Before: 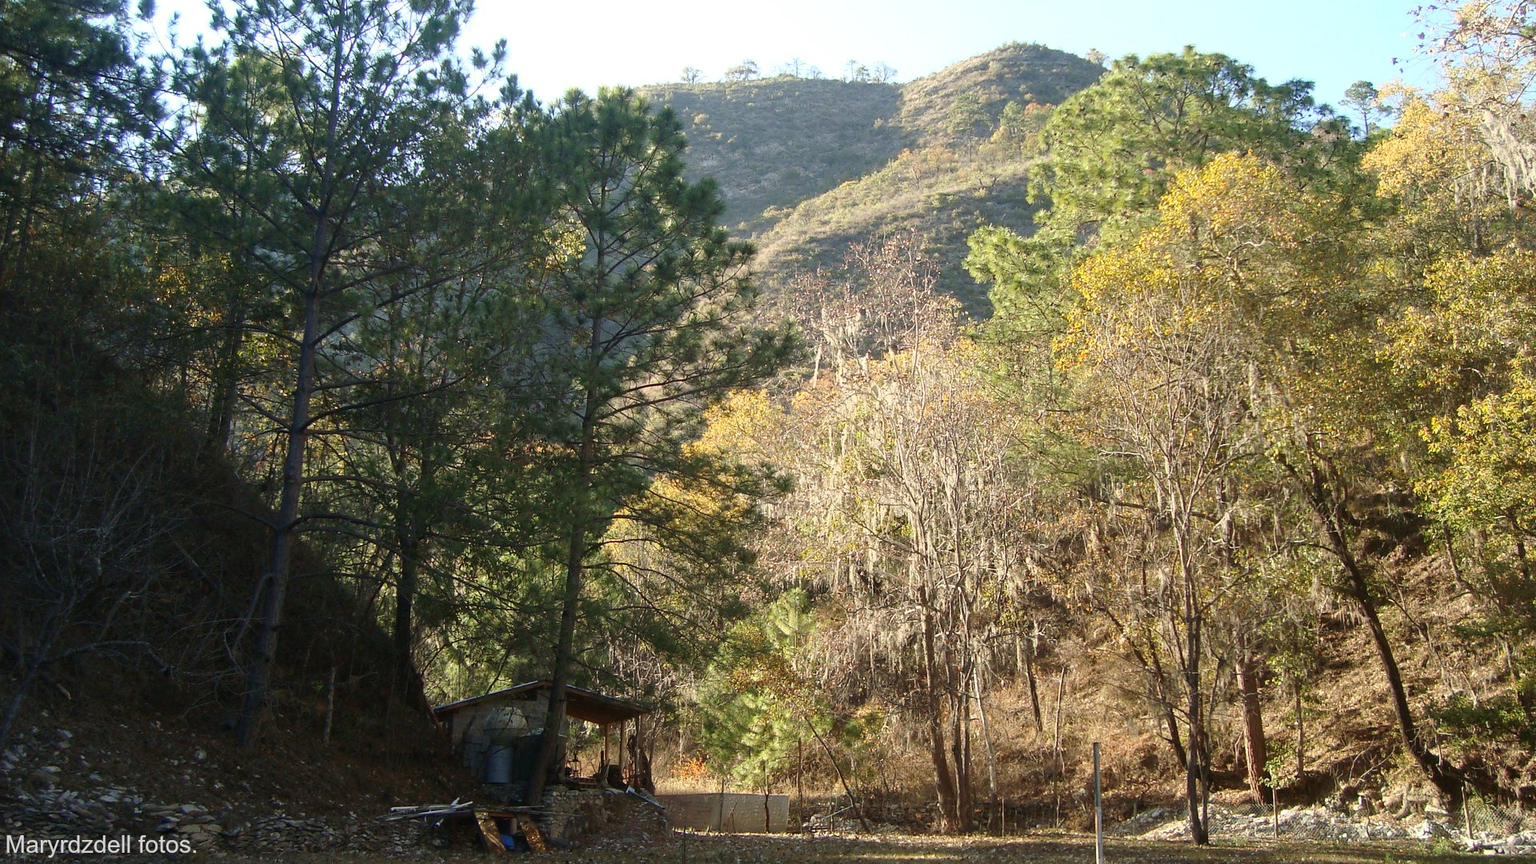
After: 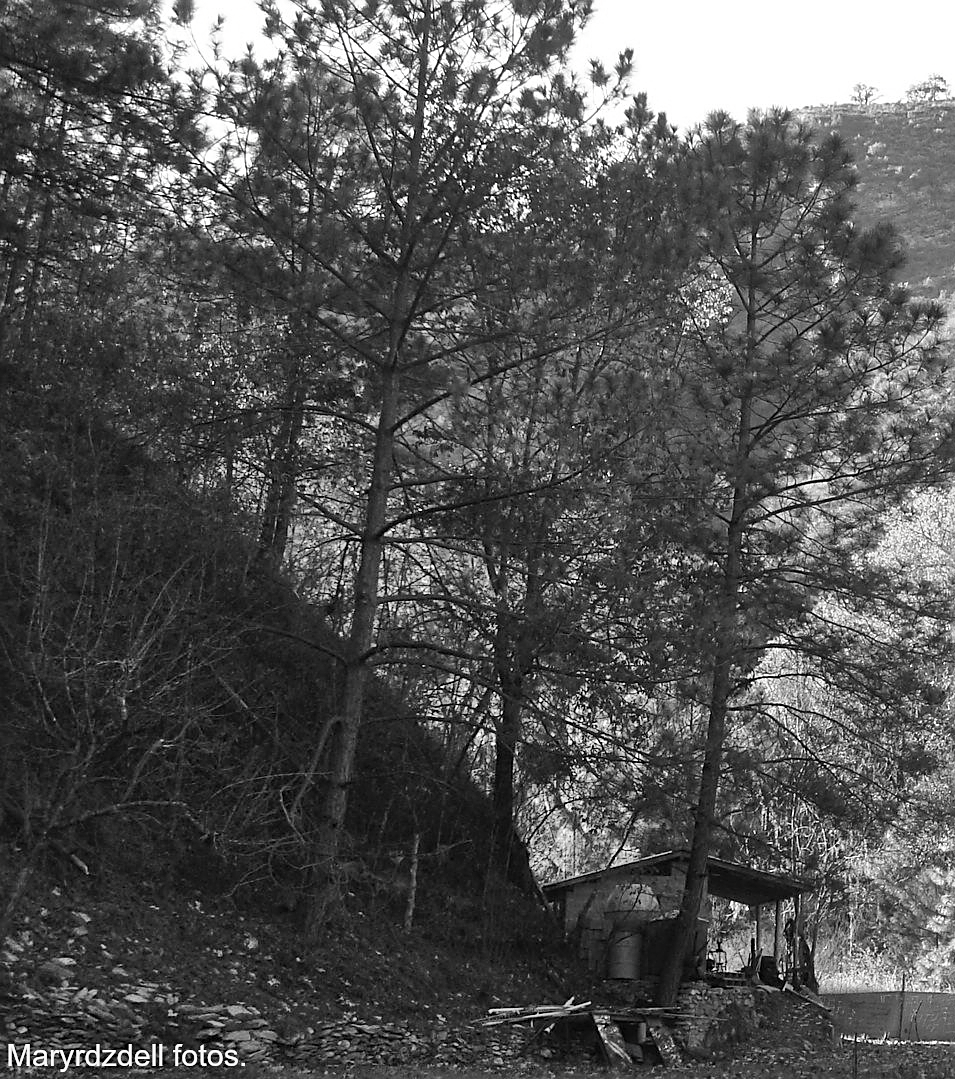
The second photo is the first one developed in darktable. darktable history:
crop and rotate: left 0.038%, top 0%, right 50.218%
sharpen: on, module defaults
contrast brightness saturation: saturation -0.988
tone equalizer: edges refinement/feathering 500, mask exposure compensation -1.57 EV, preserve details no
shadows and highlights: shadows 52.83, soften with gaussian
color balance rgb: highlights gain › chroma 3.08%, highlights gain › hue 78.6°, perceptual saturation grading › global saturation 20%, perceptual saturation grading › highlights -25.452%, perceptual saturation grading › shadows 49.944%, global vibrance 2.565%
